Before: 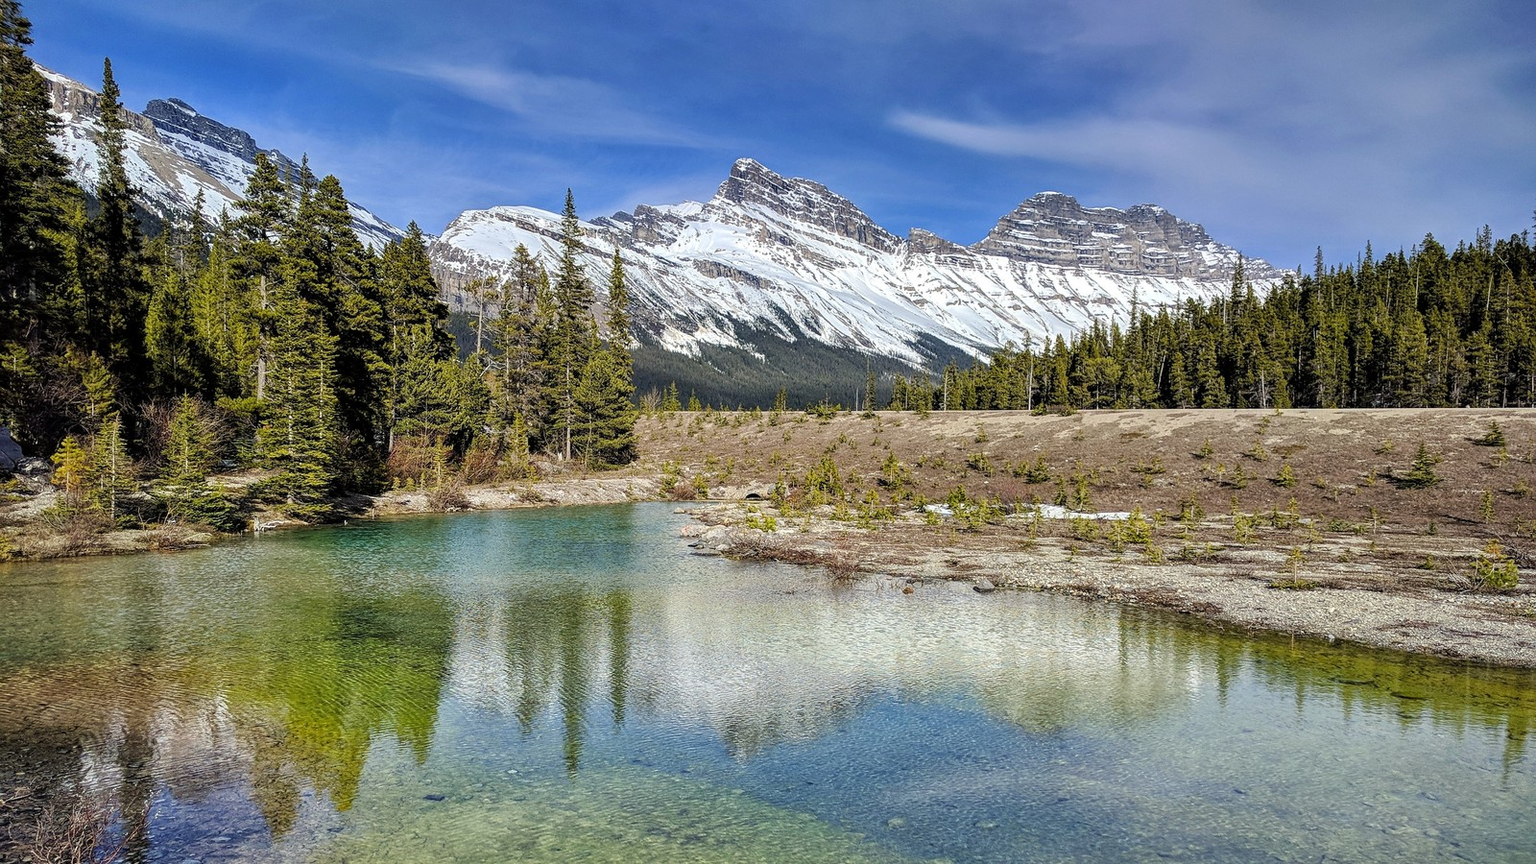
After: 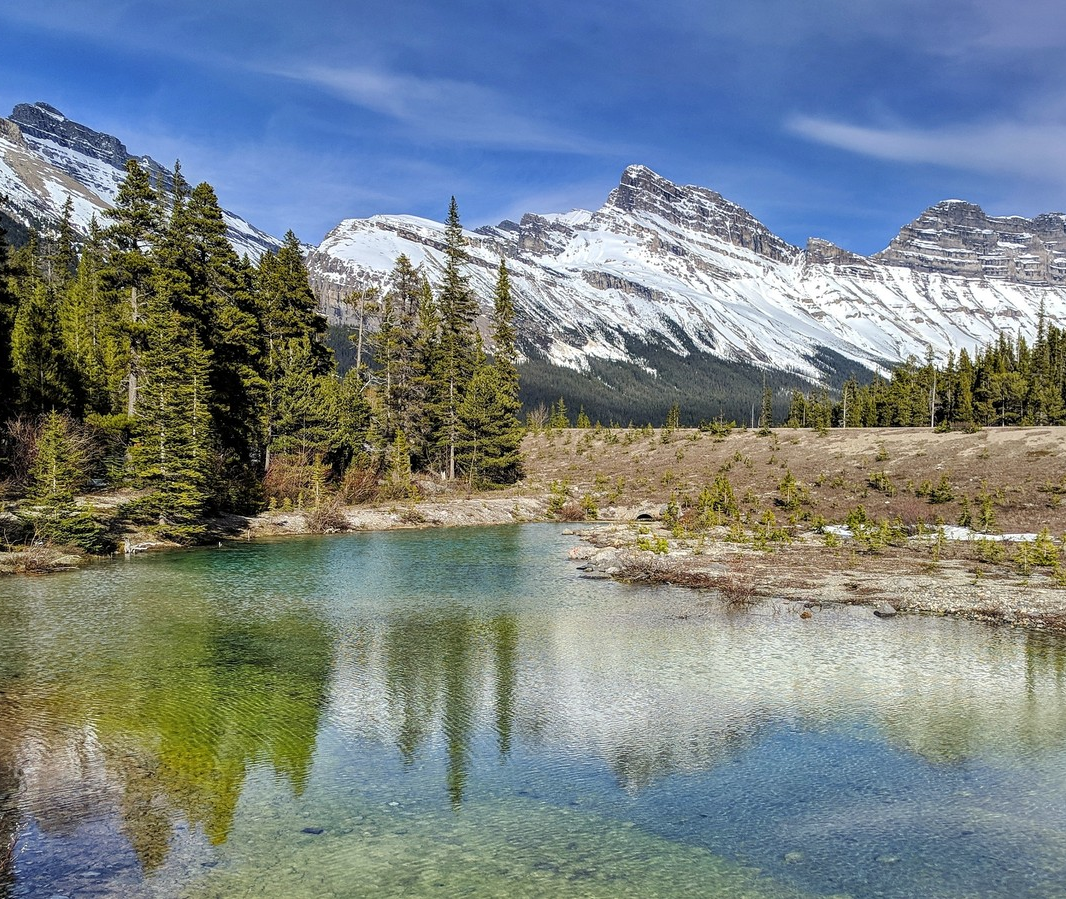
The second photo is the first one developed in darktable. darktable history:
tone equalizer: on, module defaults
crop and rotate: left 8.786%, right 24.548%
contrast brightness saturation: saturation -0.05
color zones: curves: ch1 [(0, 0.523) (0.143, 0.545) (0.286, 0.52) (0.429, 0.506) (0.571, 0.503) (0.714, 0.503) (0.857, 0.508) (1, 0.523)]
